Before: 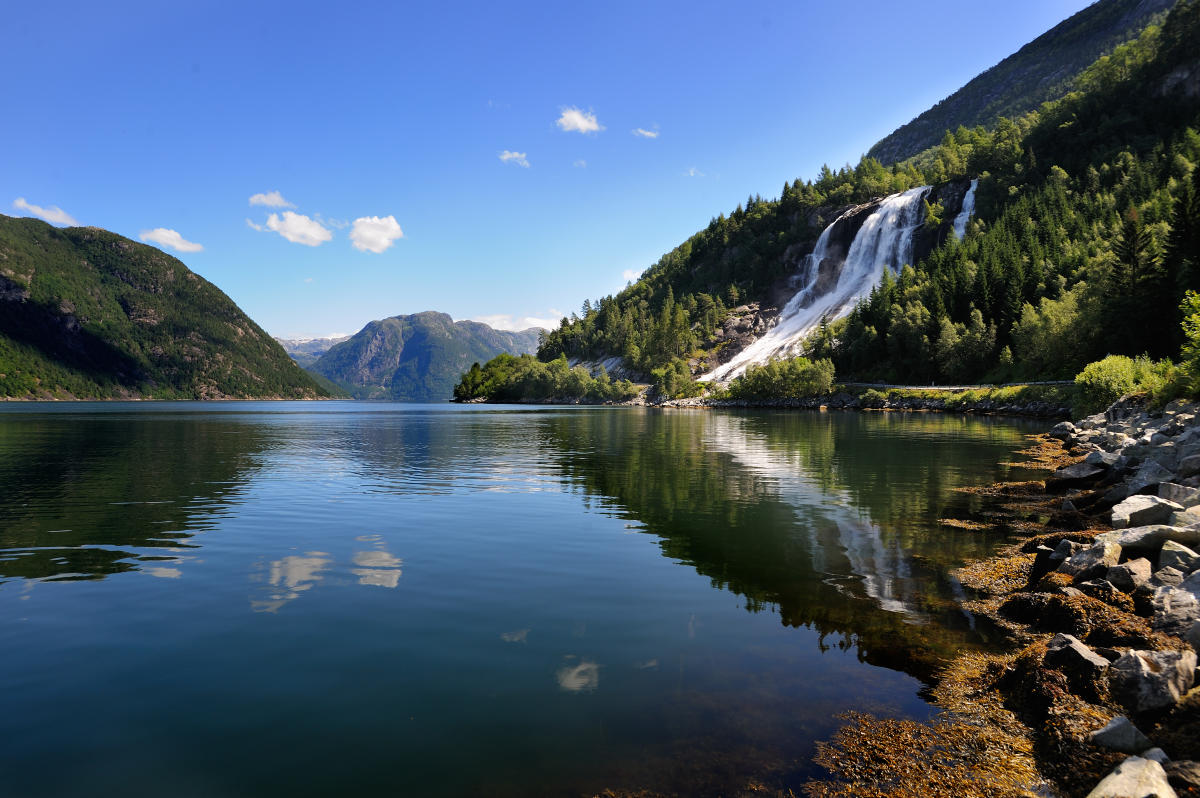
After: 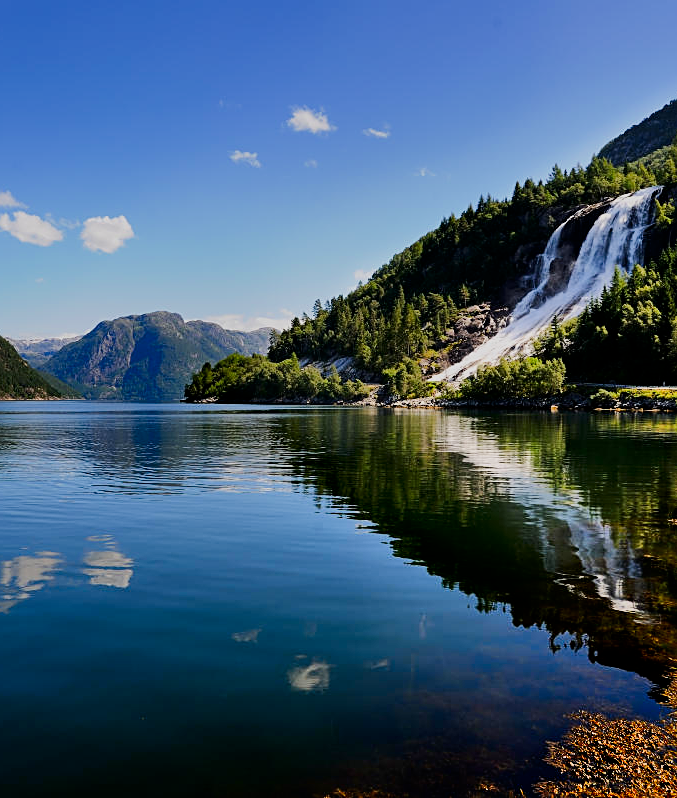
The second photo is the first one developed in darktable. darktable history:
filmic rgb: black relative exposure -7.65 EV, white relative exposure 4.56 EV, hardness 3.61, enable highlight reconstruction true
sharpen: on, module defaults
crop and rotate: left 22.451%, right 21.051%
contrast brightness saturation: contrast 0.121, brightness -0.122, saturation 0.202
shadows and highlights: highlights 69.41, soften with gaussian
